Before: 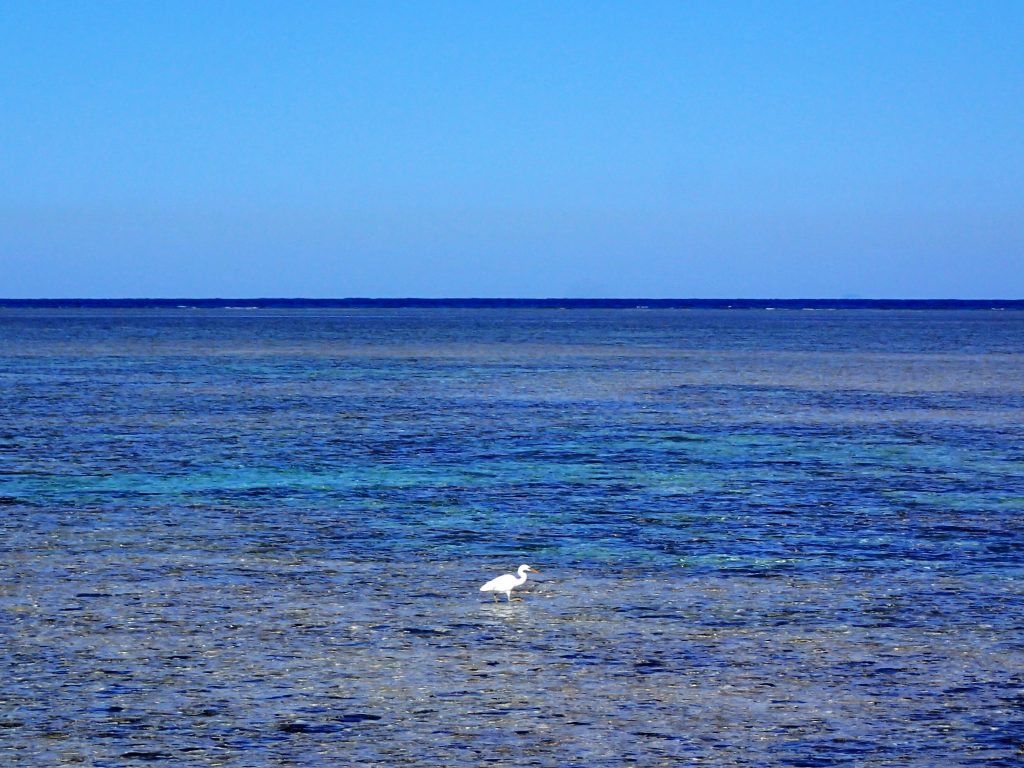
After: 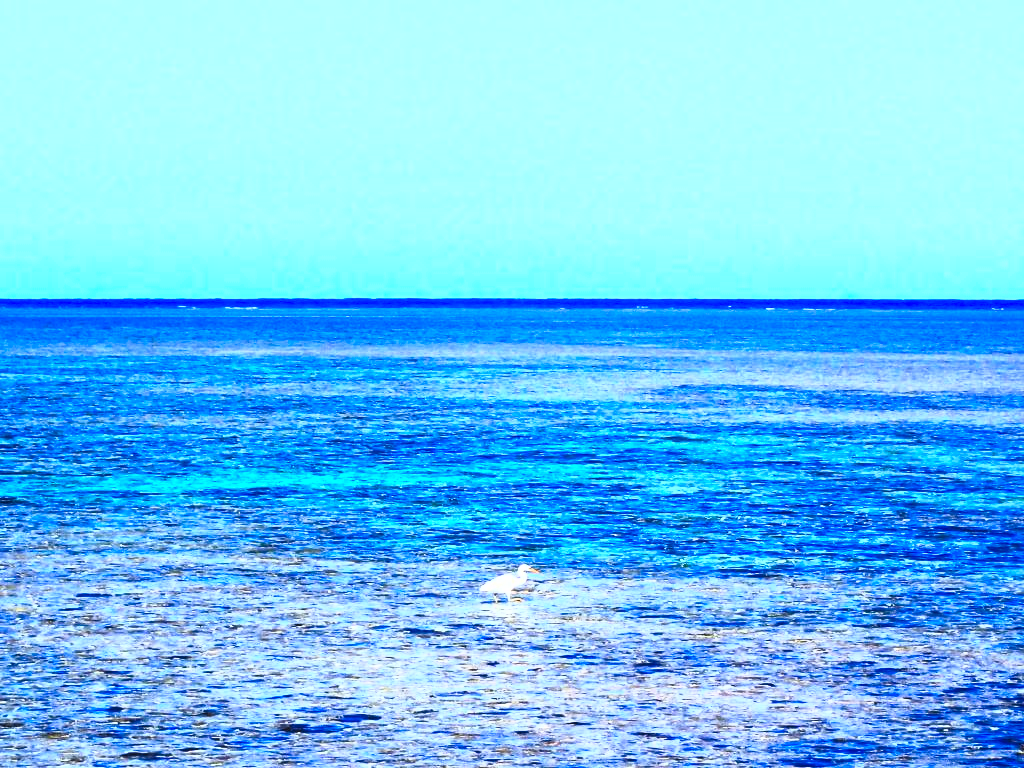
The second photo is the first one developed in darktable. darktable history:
contrast brightness saturation: contrast 1, brightness 1, saturation 1
shadows and highlights: shadows -40.15, highlights 62.88, soften with gaussian
tone equalizer: on, module defaults
